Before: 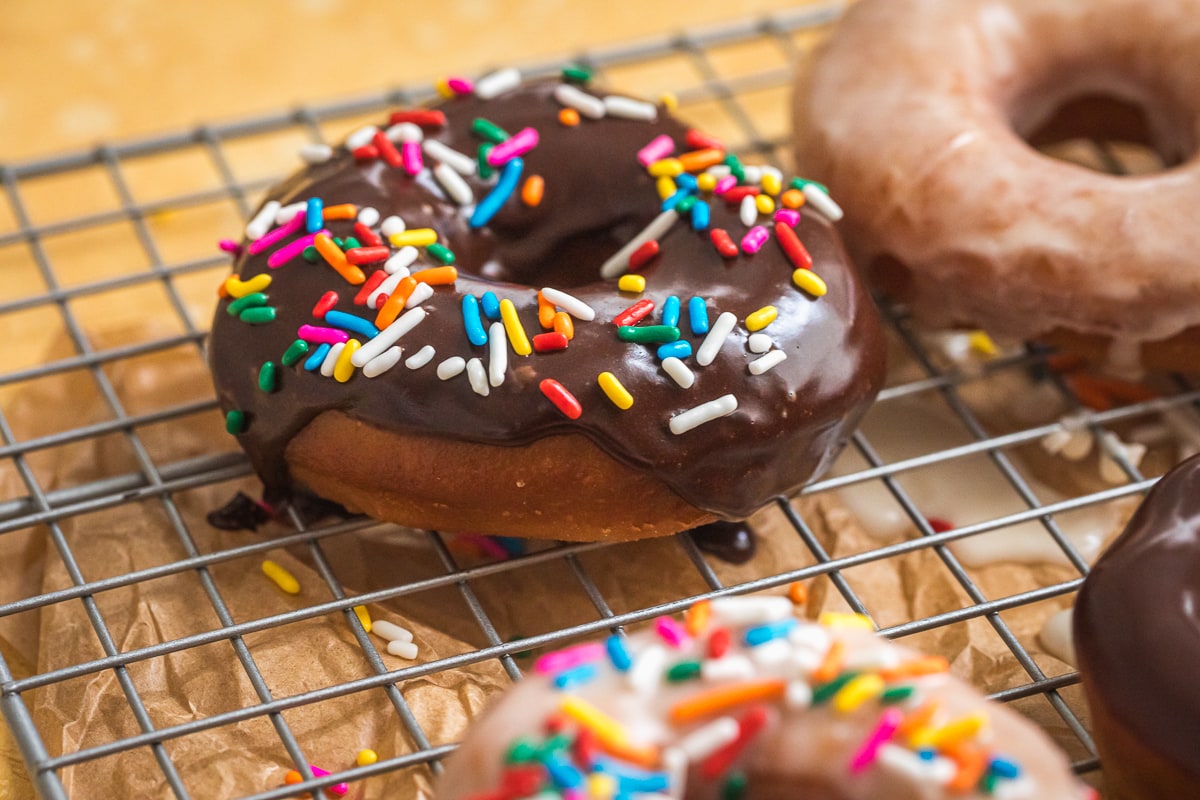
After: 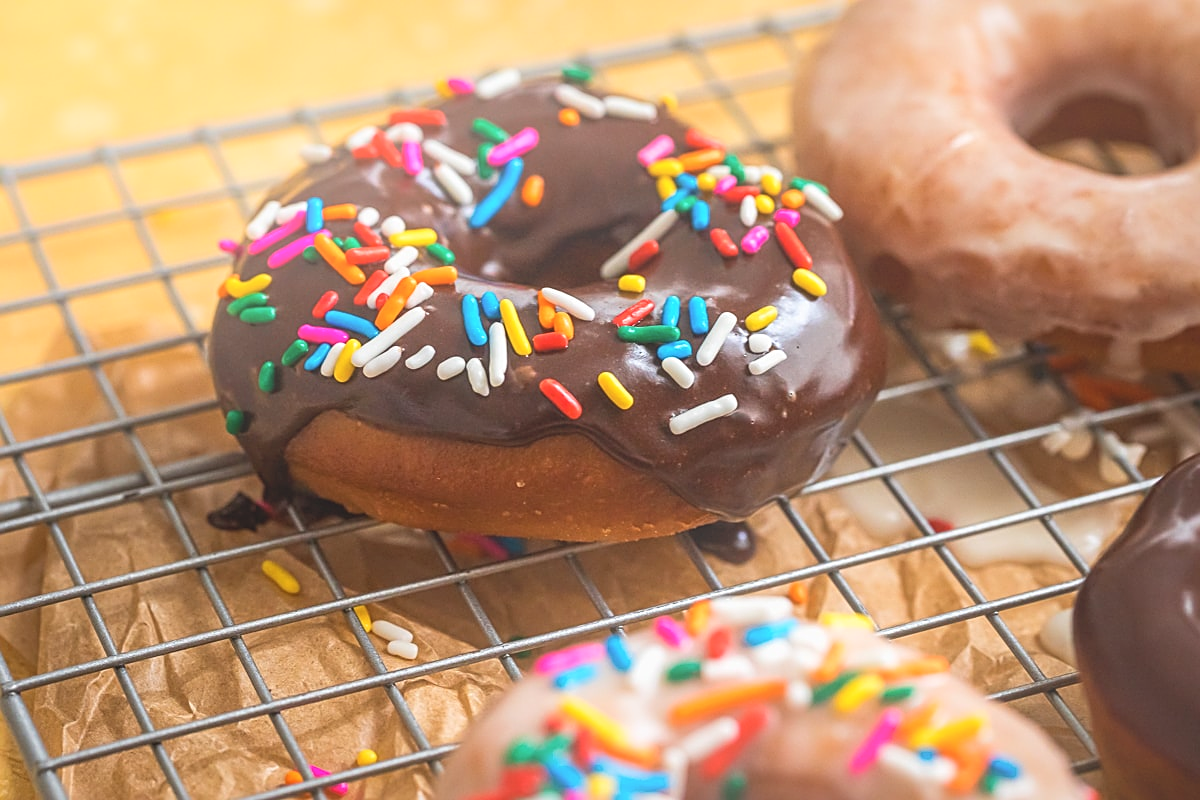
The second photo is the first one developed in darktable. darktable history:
bloom: size 38%, threshold 95%, strength 30%
sharpen: on, module defaults
